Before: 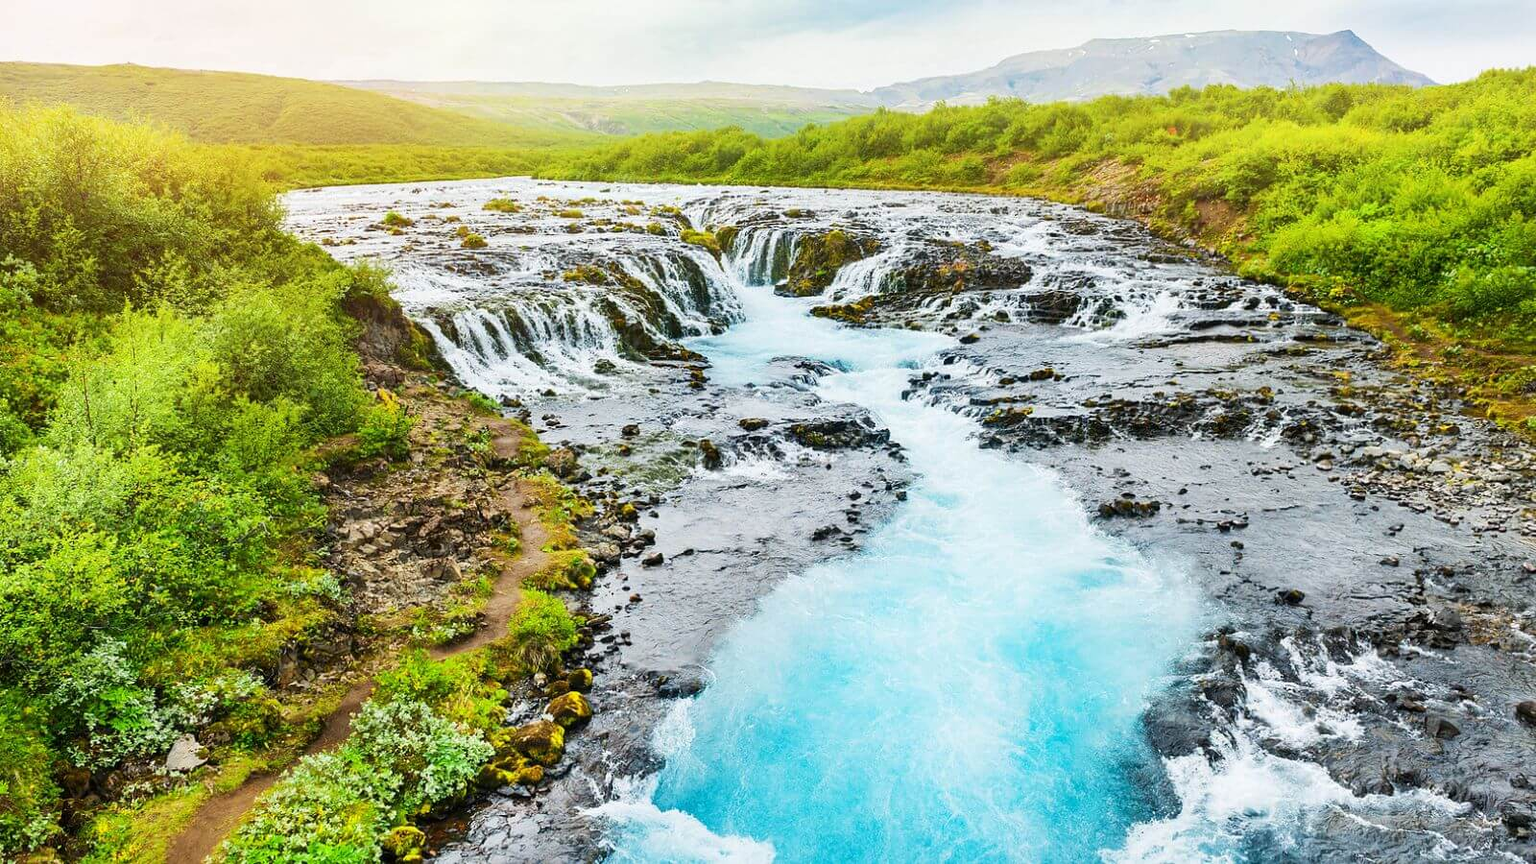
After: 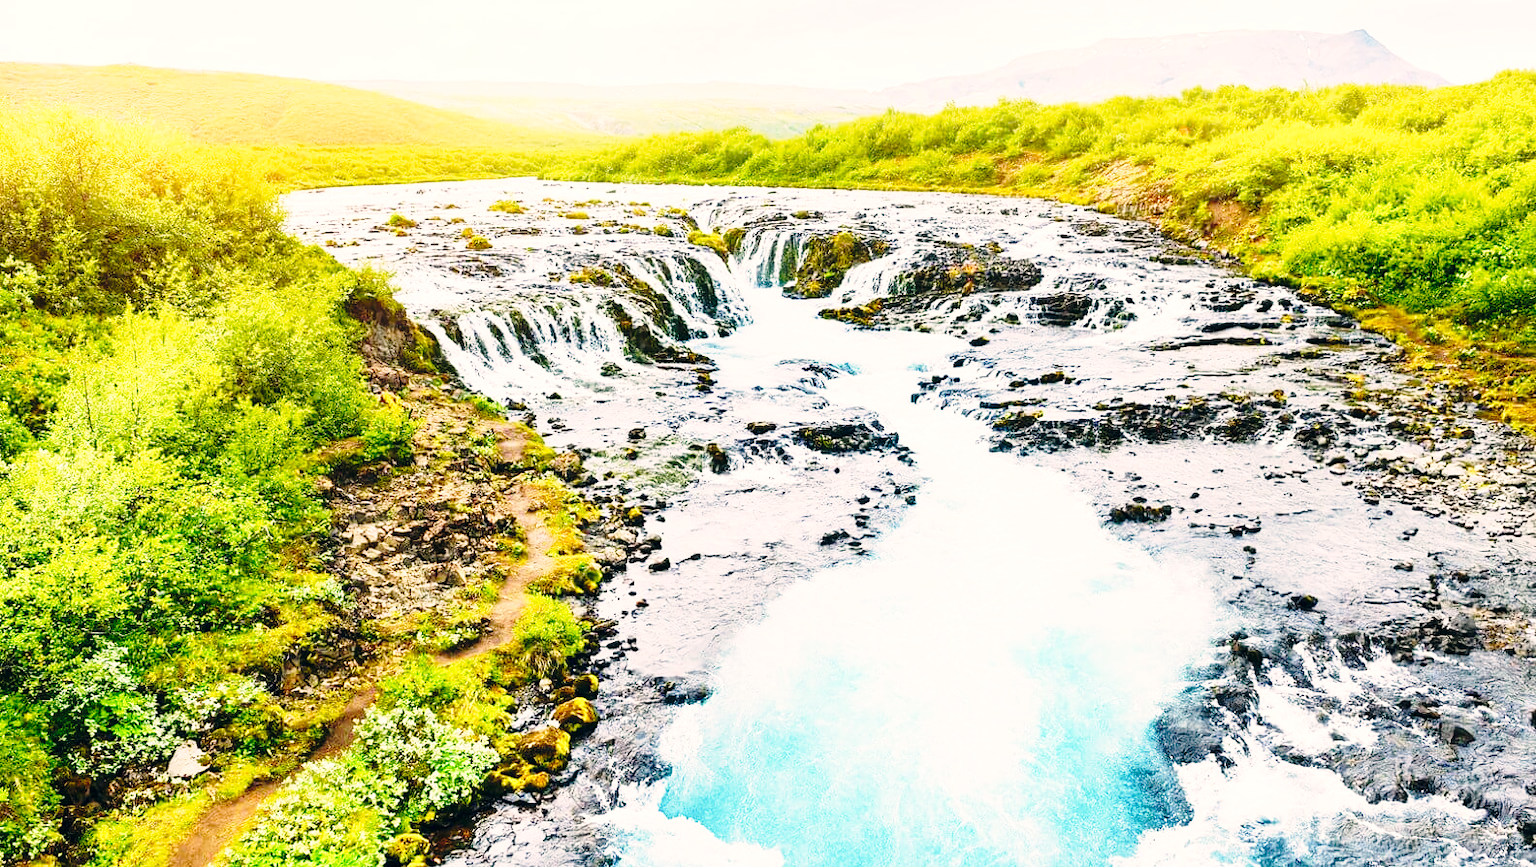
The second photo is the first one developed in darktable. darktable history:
base curve: curves: ch0 [(0, 0) (0.04, 0.03) (0.133, 0.232) (0.448, 0.748) (0.843, 0.968) (1, 1)], preserve colors none
color correction: highlights a* 5.47, highlights b* 5.28, shadows a* -4.19, shadows b* -5.17
exposure: exposure 0.299 EV, compensate highlight preservation false
crop: top 0.129%, bottom 0.179%
